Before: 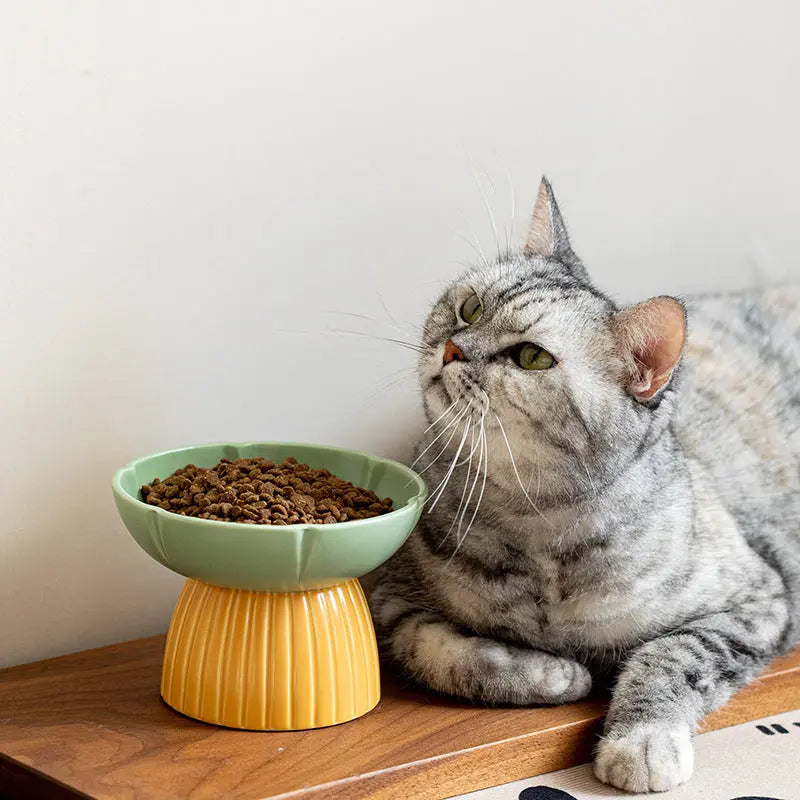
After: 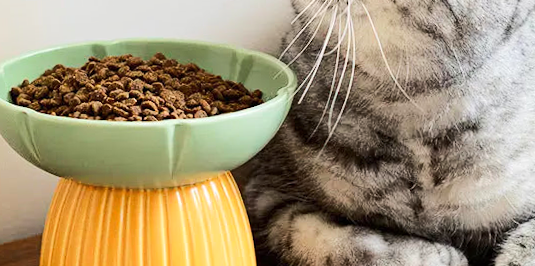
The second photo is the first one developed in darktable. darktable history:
rgb curve: curves: ch0 [(0, 0) (0.284, 0.292) (0.505, 0.644) (1, 1)]; ch1 [(0, 0) (0.284, 0.292) (0.505, 0.644) (1, 1)]; ch2 [(0, 0) (0.284, 0.292) (0.505, 0.644) (1, 1)], compensate middle gray true
crop: left 18.091%, top 51.13%, right 17.525%, bottom 16.85%
rotate and perspective: rotation -2.29°, automatic cropping off
